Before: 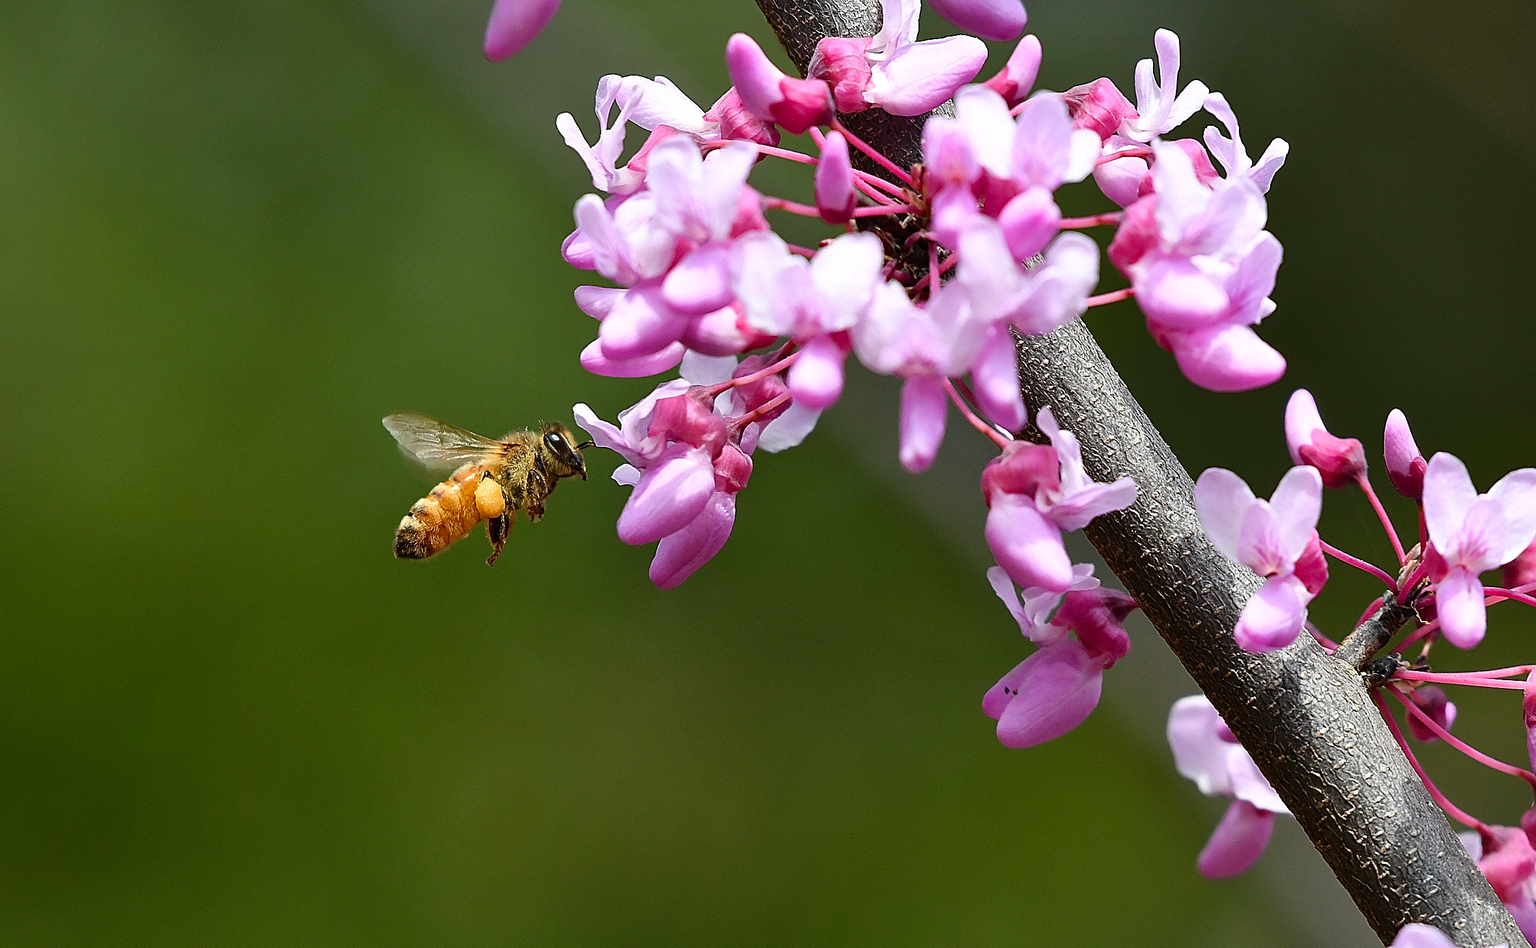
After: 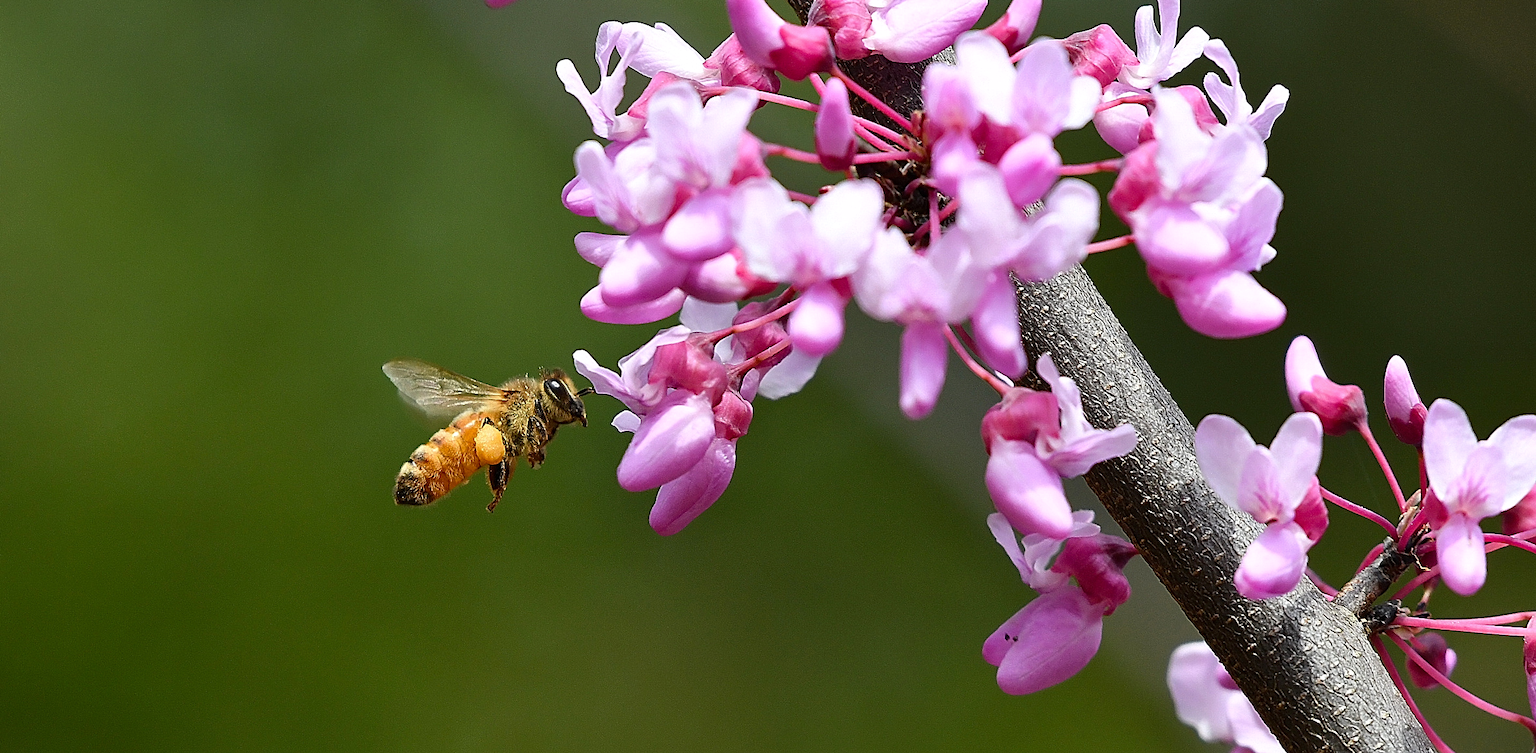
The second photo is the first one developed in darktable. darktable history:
crop and rotate: top 5.665%, bottom 14.772%
tone equalizer: edges refinement/feathering 500, mask exposure compensation -1.57 EV, preserve details no
